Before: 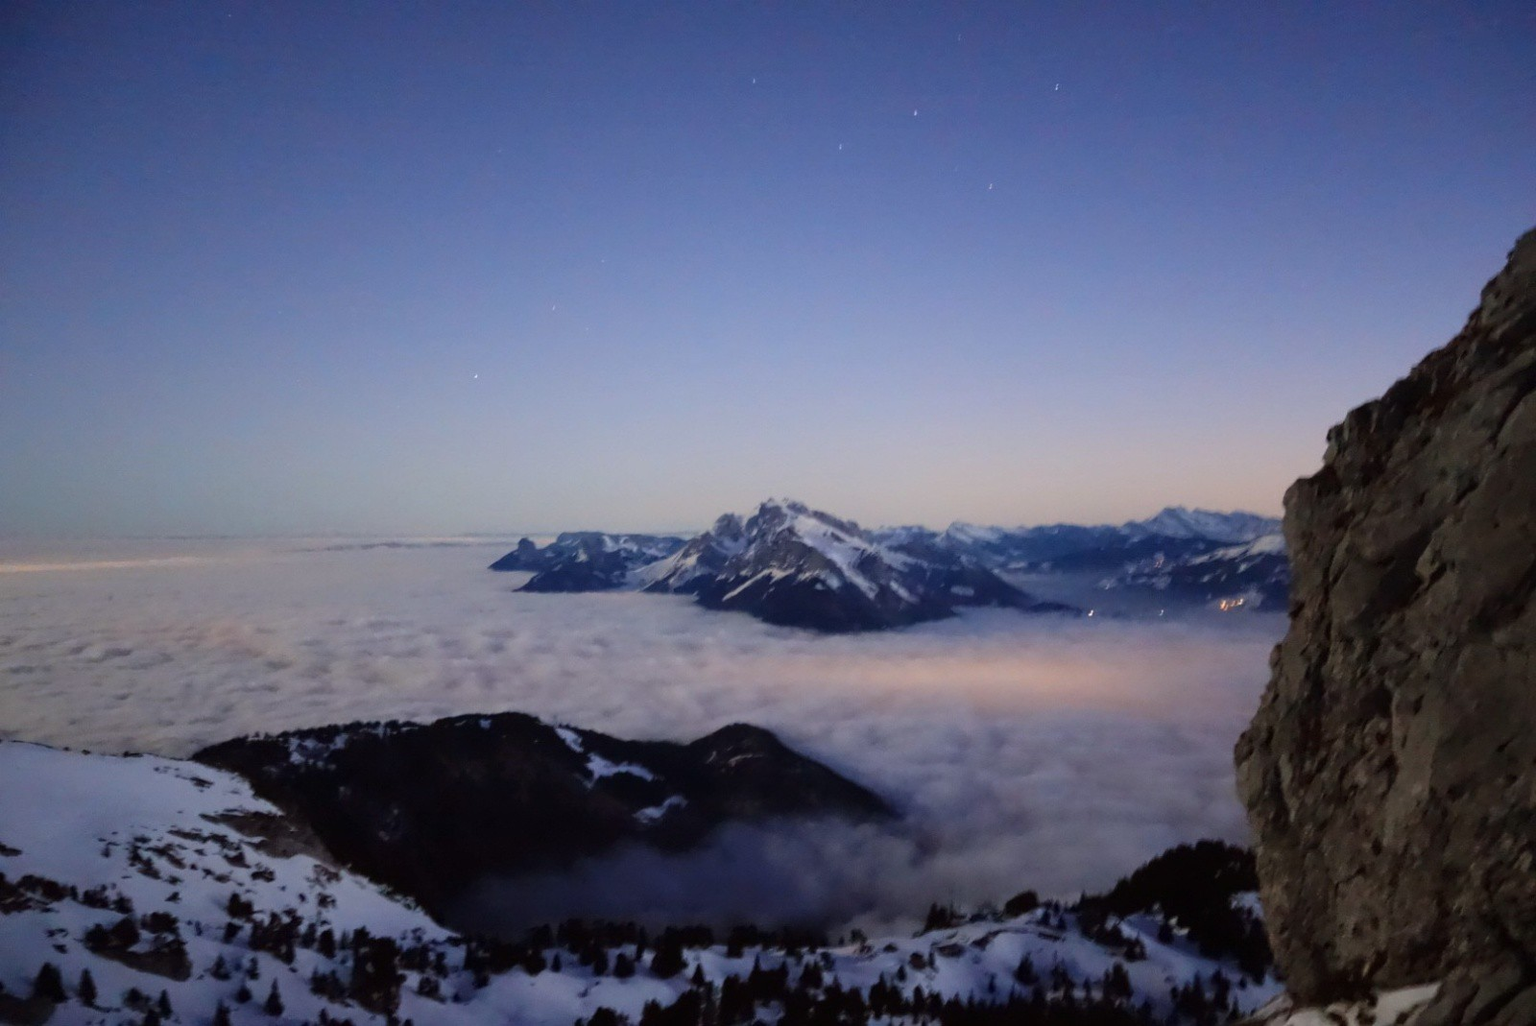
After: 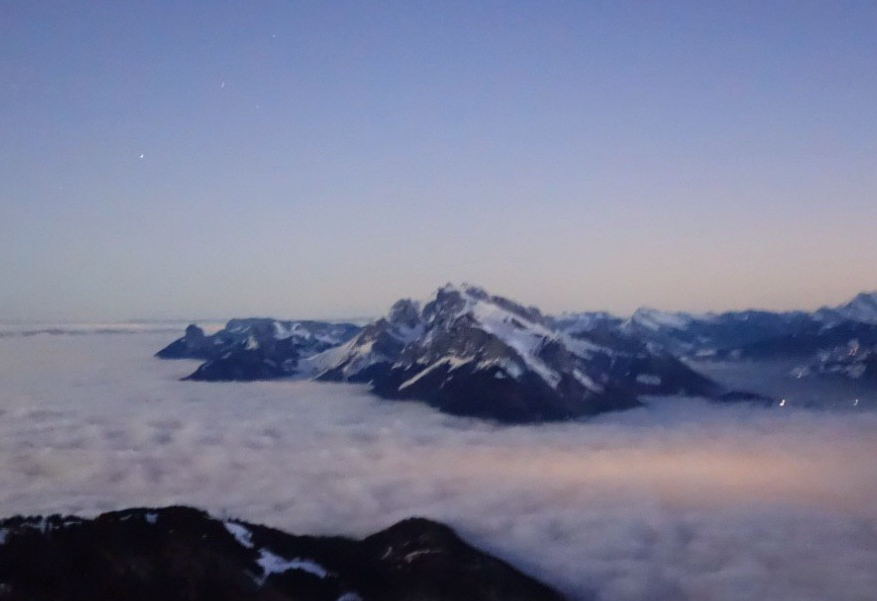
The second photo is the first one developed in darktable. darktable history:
crop and rotate: left 22.158%, top 22.154%, right 23.025%, bottom 21.613%
